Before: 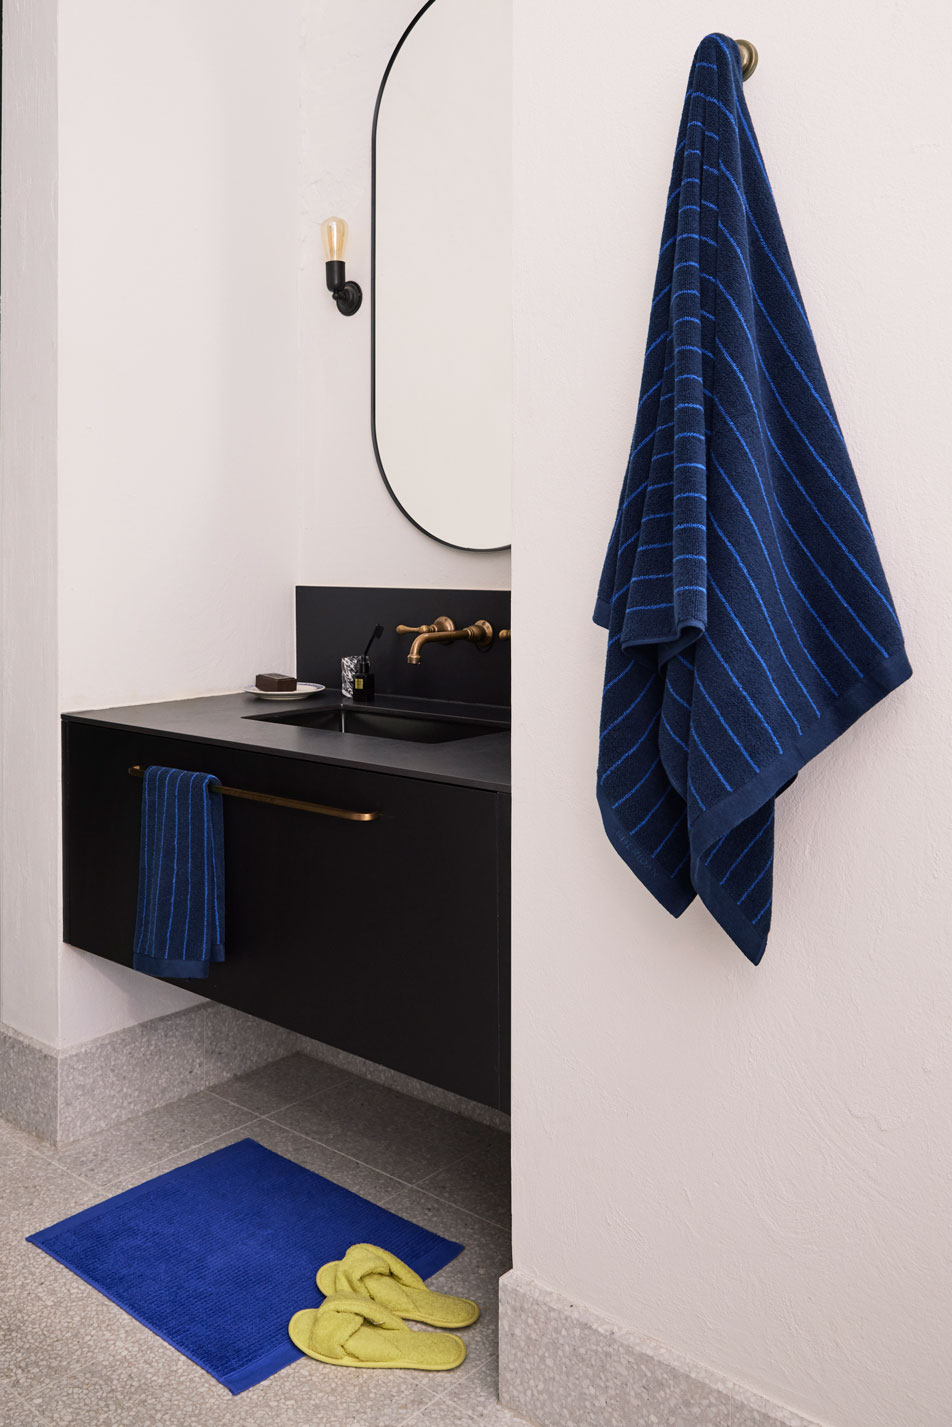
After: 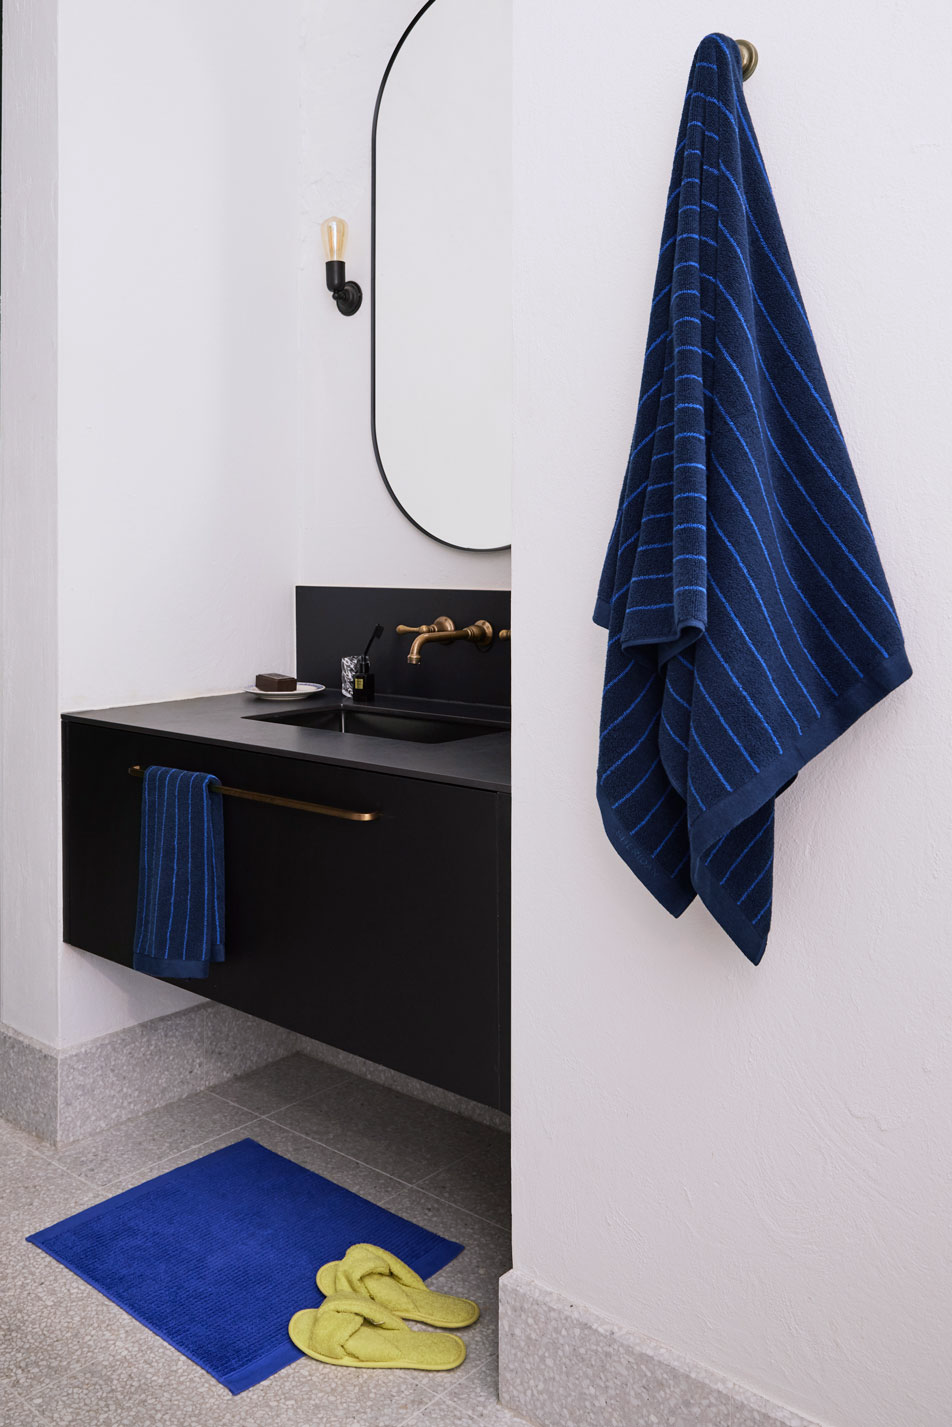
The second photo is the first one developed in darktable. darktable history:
exposure: exposure -0.021 EV, compensate highlight preservation false
white balance: red 0.976, blue 1.04
